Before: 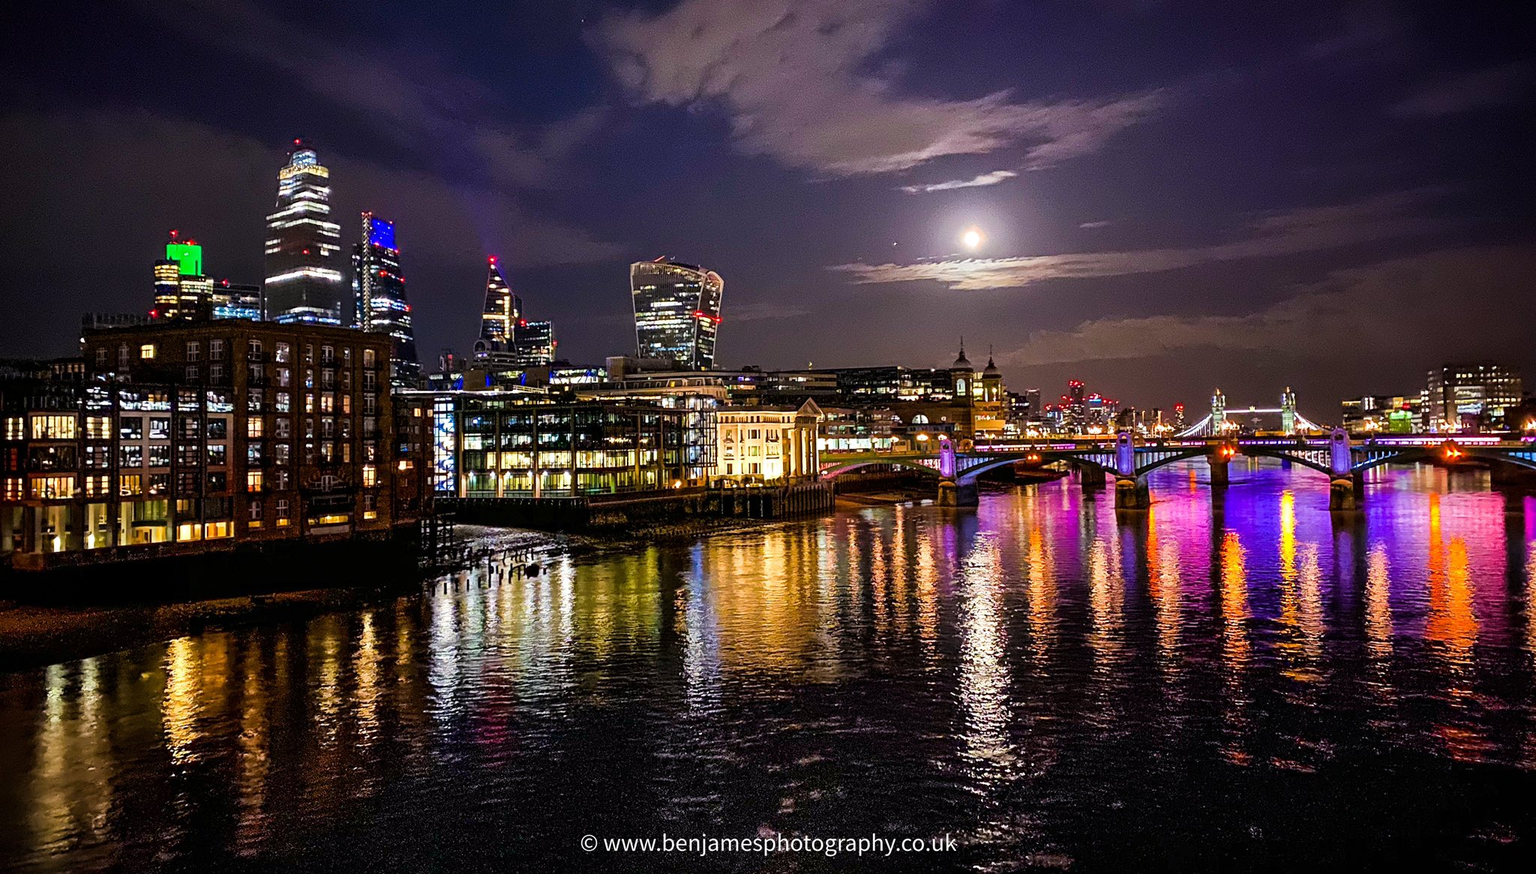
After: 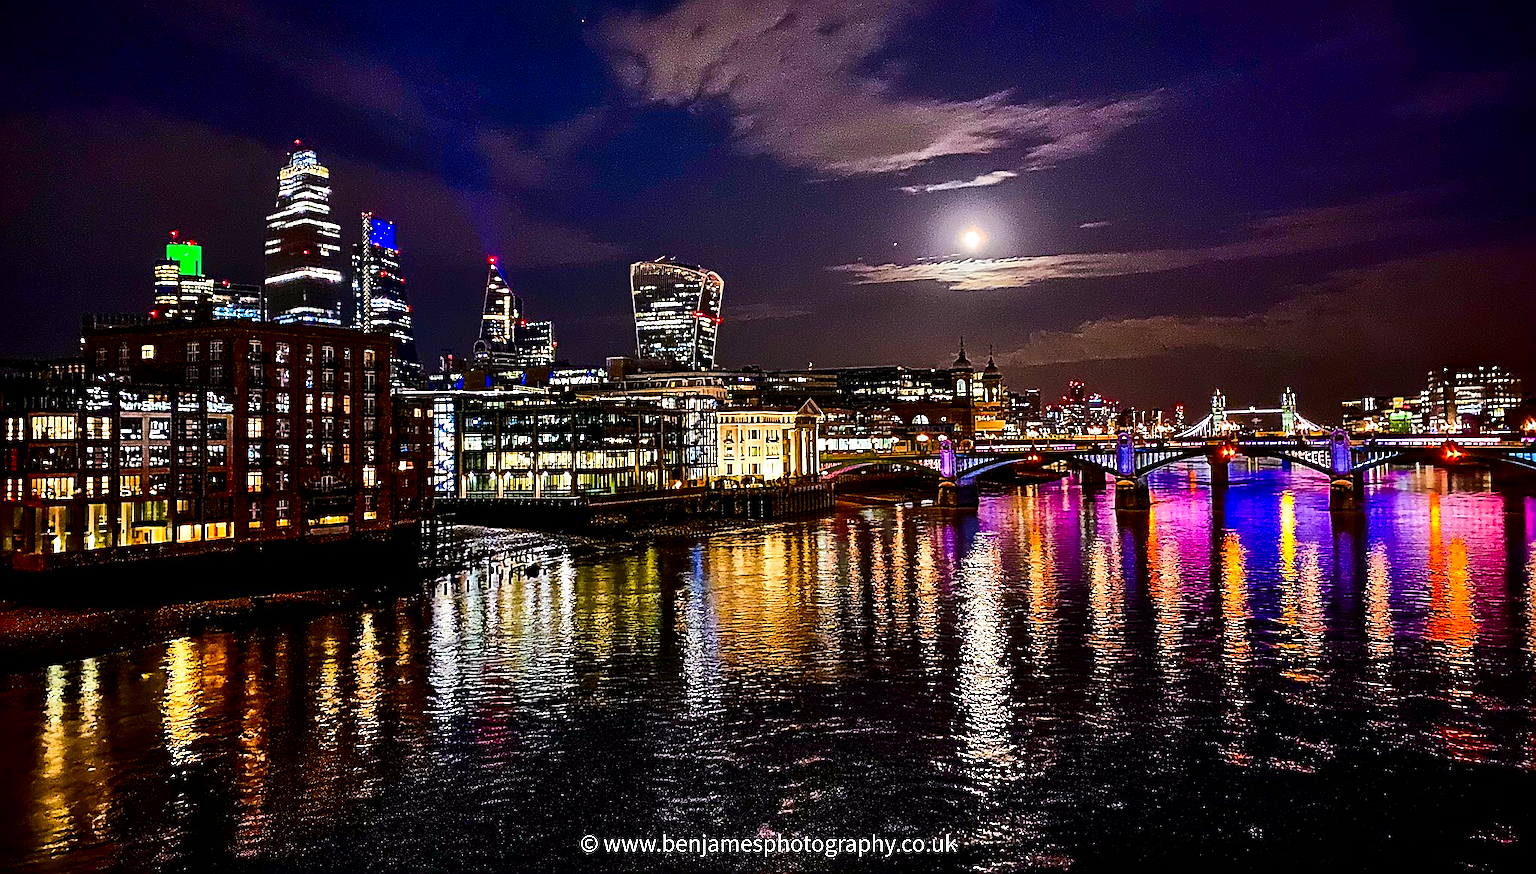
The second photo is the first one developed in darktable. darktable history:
contrast brightness saturation: contrast 0.192, brightness -0.225, saturation 0.106
shadows and highlights: soften with gaussian
sharpen: radius 1.417, amount 1.24, threshold 0.805
